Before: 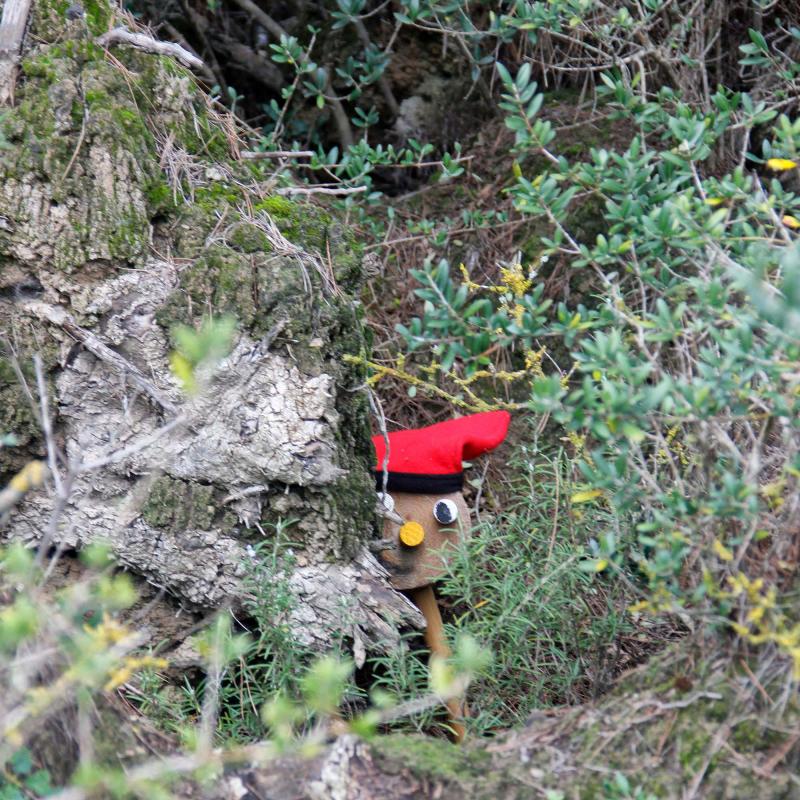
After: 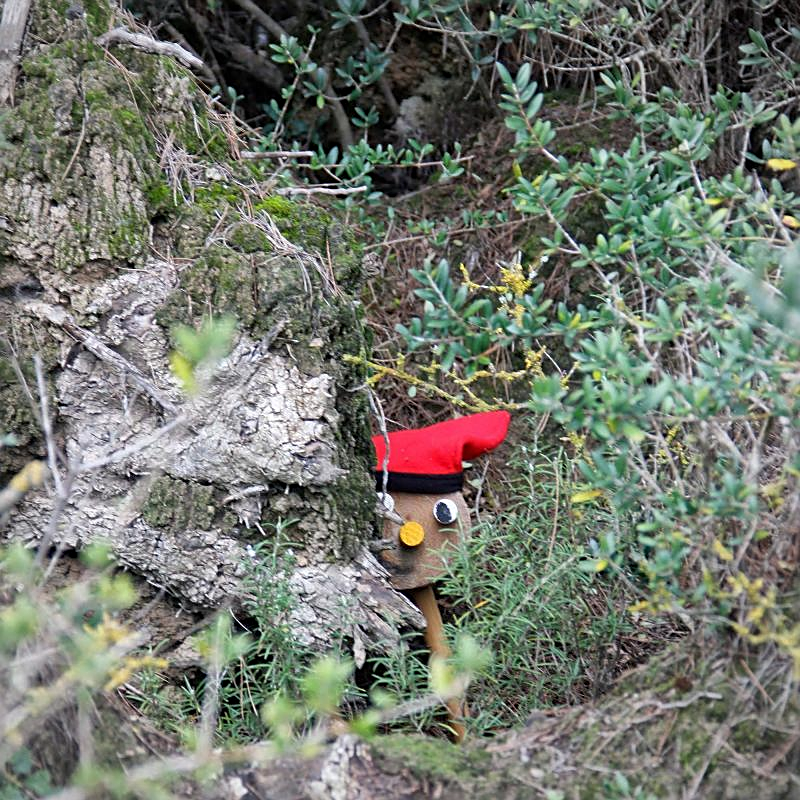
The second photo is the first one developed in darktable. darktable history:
vignetting: fall-off radius 69.21%, brightness -0.274, automatic ratio true
sharpen: on, module defaults
